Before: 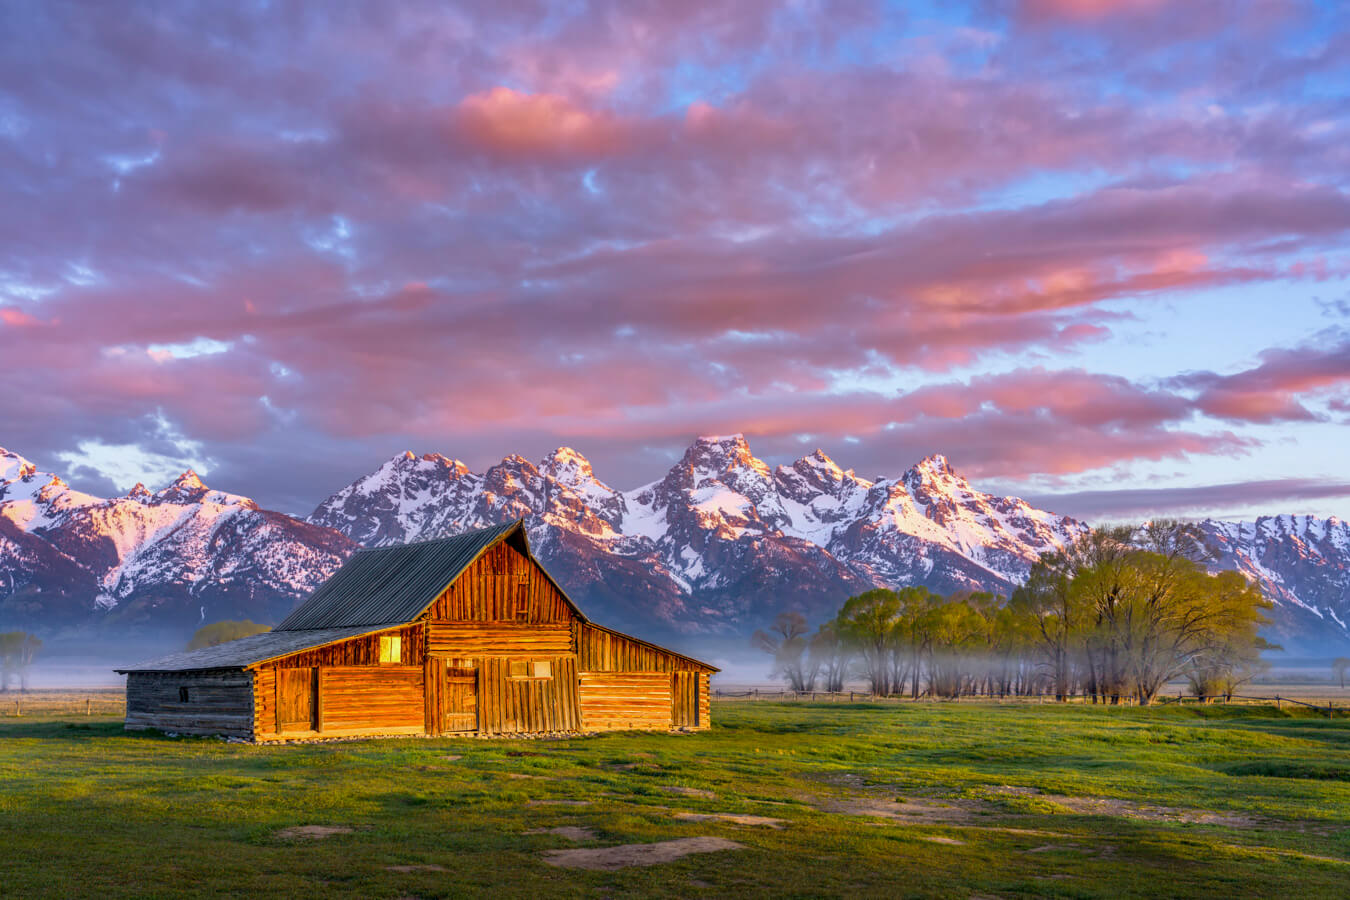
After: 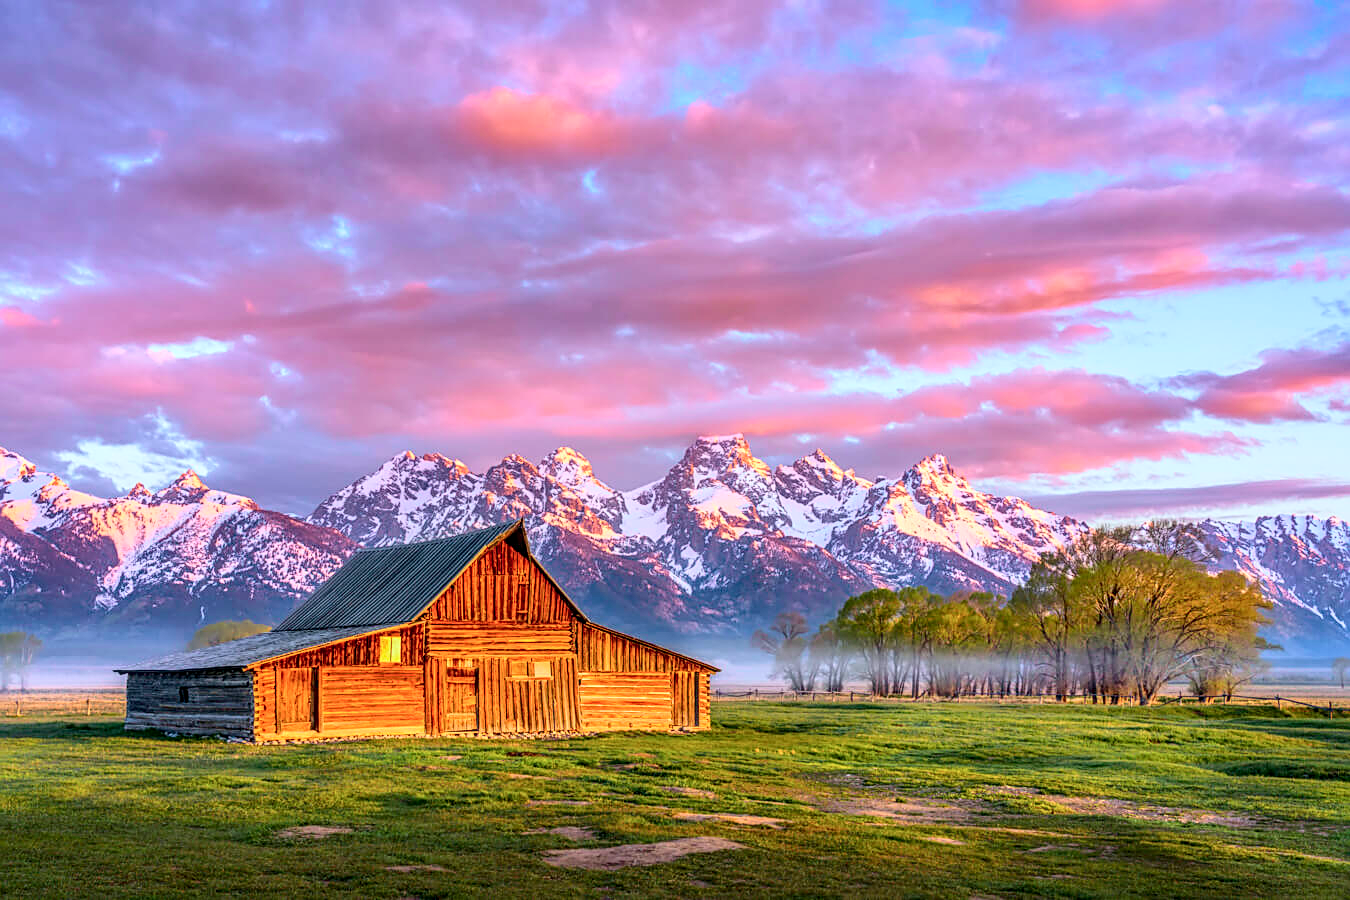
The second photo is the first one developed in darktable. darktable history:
contrast brightness saturation: brightness 0.117
local contrast: detail 130%
tone curve: curves: ch0 [(0, 0.011) (0.139, 0.106) (0.295, 0.271) (0.499, 0.523) (0.739, 0.782) (0.857, 0.879) (1, 0.967)]; ch1 [(0, 0) (0.291, 0.229) (0.394, 0.365) (0.469, 0.456) (0.507, 0.504) (0.527, 0.546) (0.571, 0.614) (0.725, 0.779) (1, 1)]; ch2 [(0, 0) (0.125, 0.089) (0.35, 0.317) (0.437, 0.42) (0.502, 0.499) (0.537, 0.551) (0.613, 0.636) (1, 1)], color space Lab, independent channels, preserve colors none
sharpen: on, module defaults
